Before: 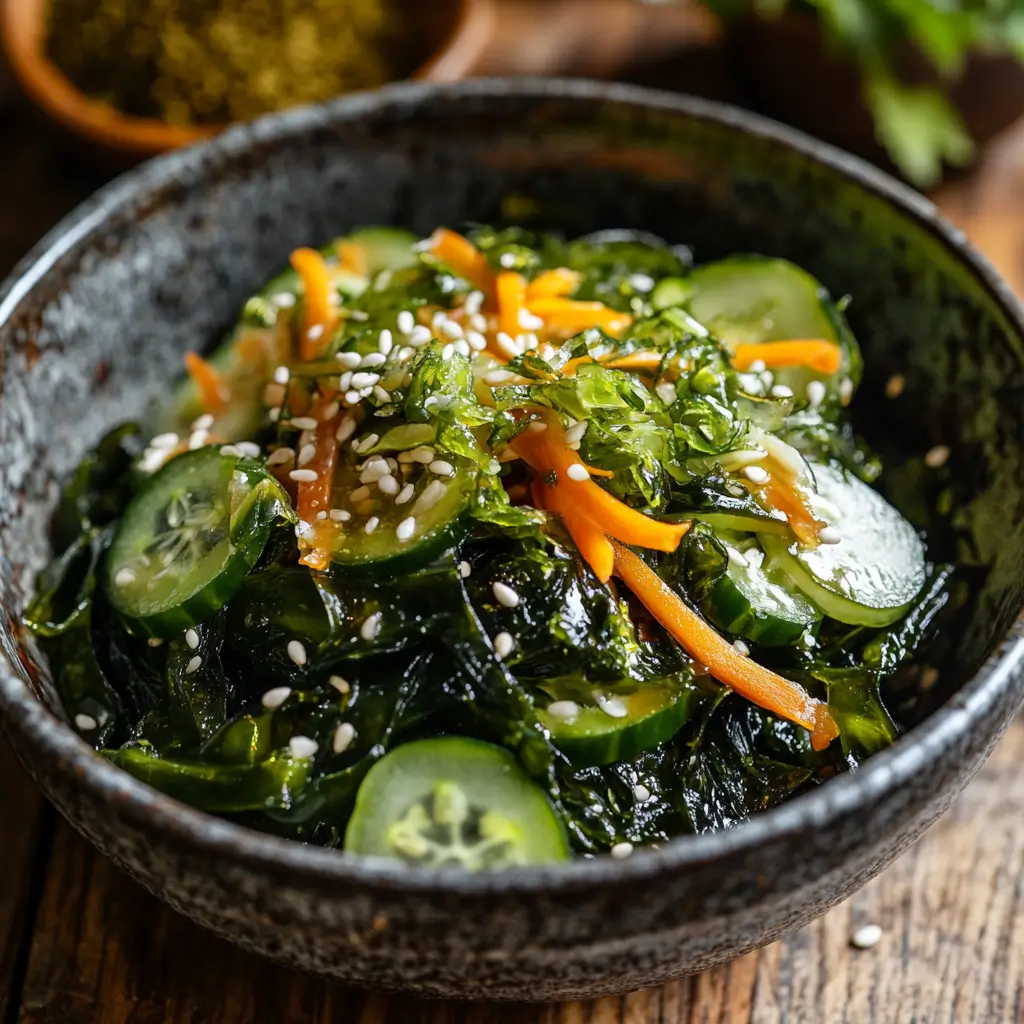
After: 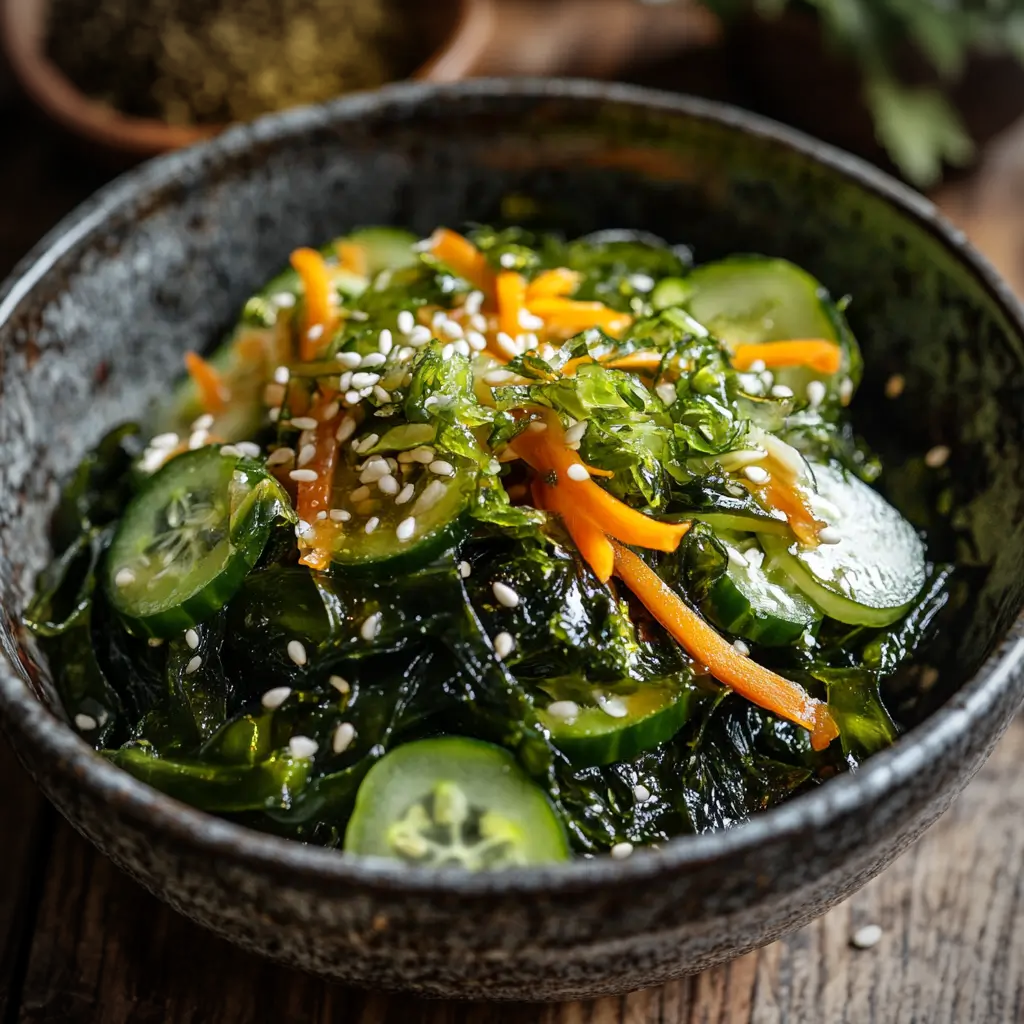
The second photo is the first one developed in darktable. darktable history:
vignetting: on, module defaults
tone equalizer: -7 EV 0.13 EV, smoothing diameter 25%, edges refinement/feathering 10, preserve details guided filter
